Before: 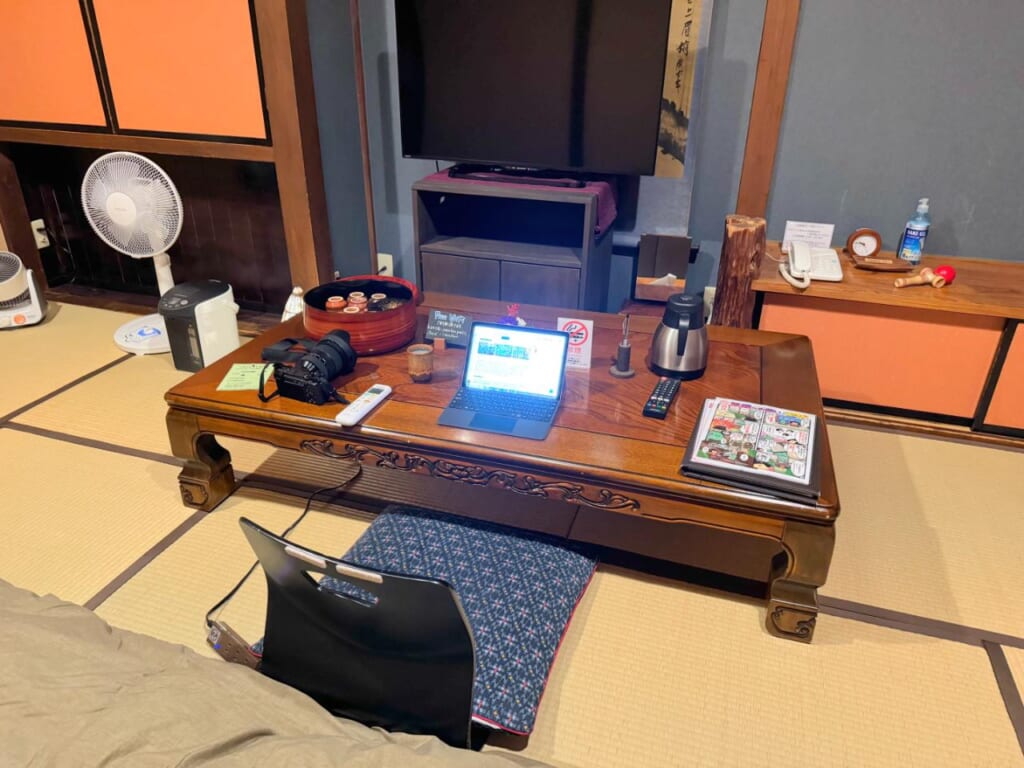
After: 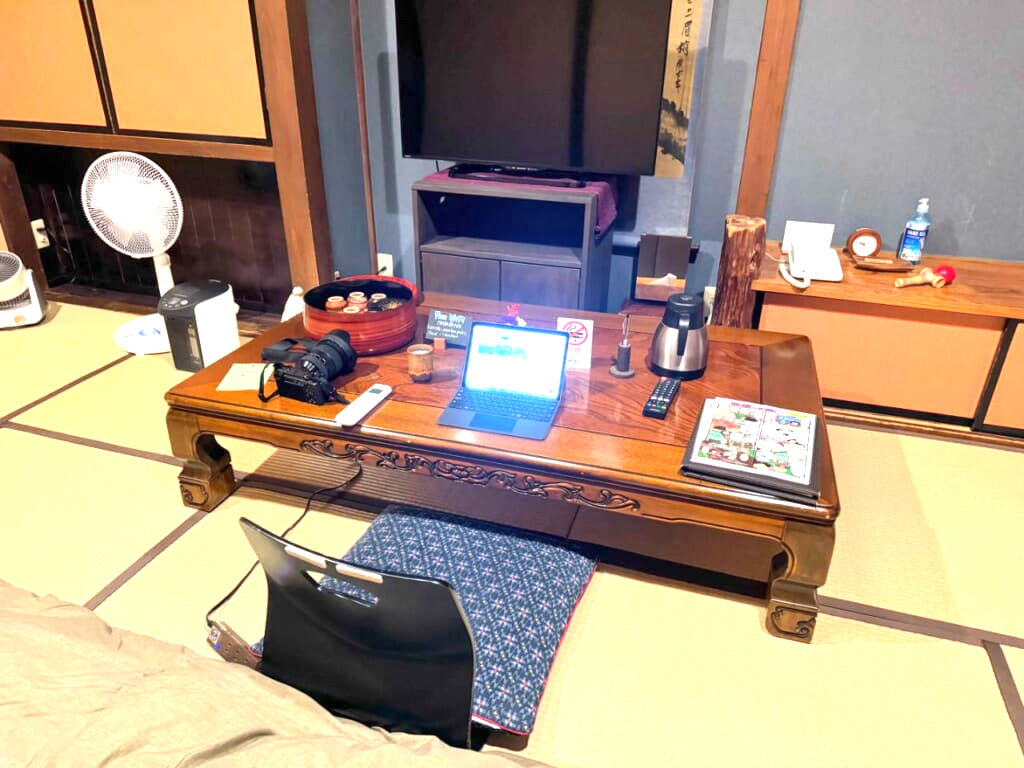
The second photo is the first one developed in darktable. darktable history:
exposure: black level correction 0, exposure 1.015 EV, compensate exposure bias true, compensate highlight preservation false
local contrast: highlights 100%, shadows 100%, detail 120%, midtone range 0.2
